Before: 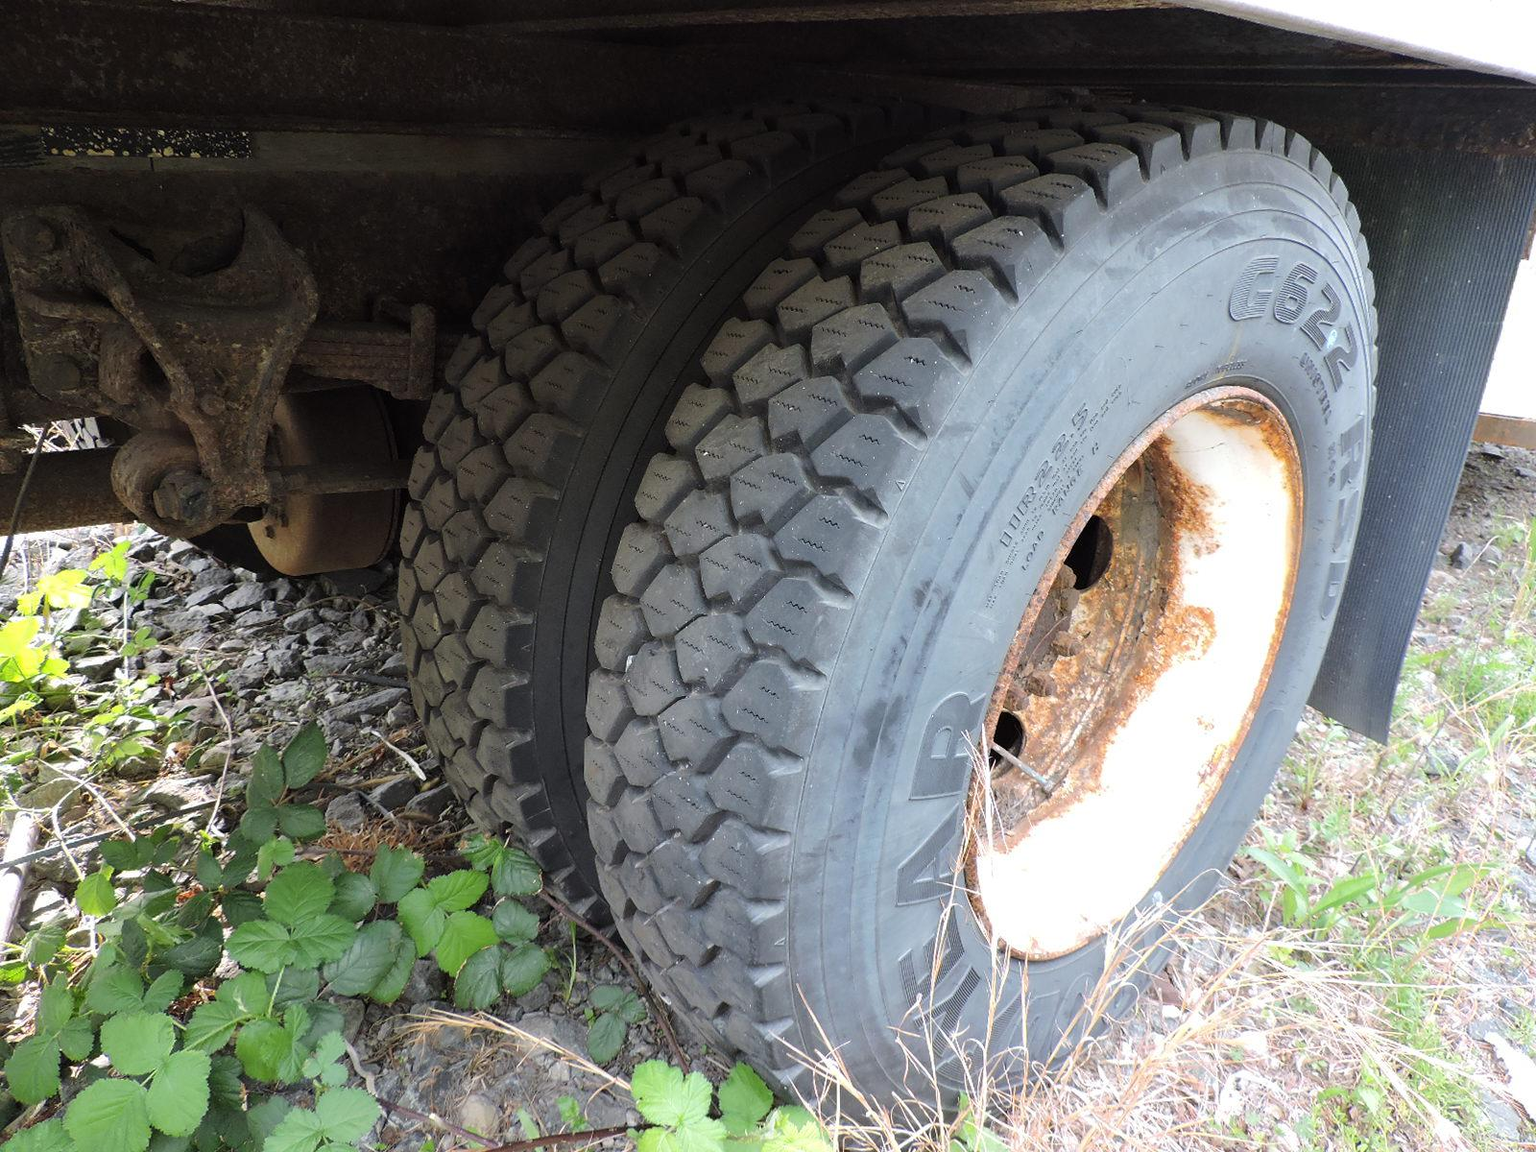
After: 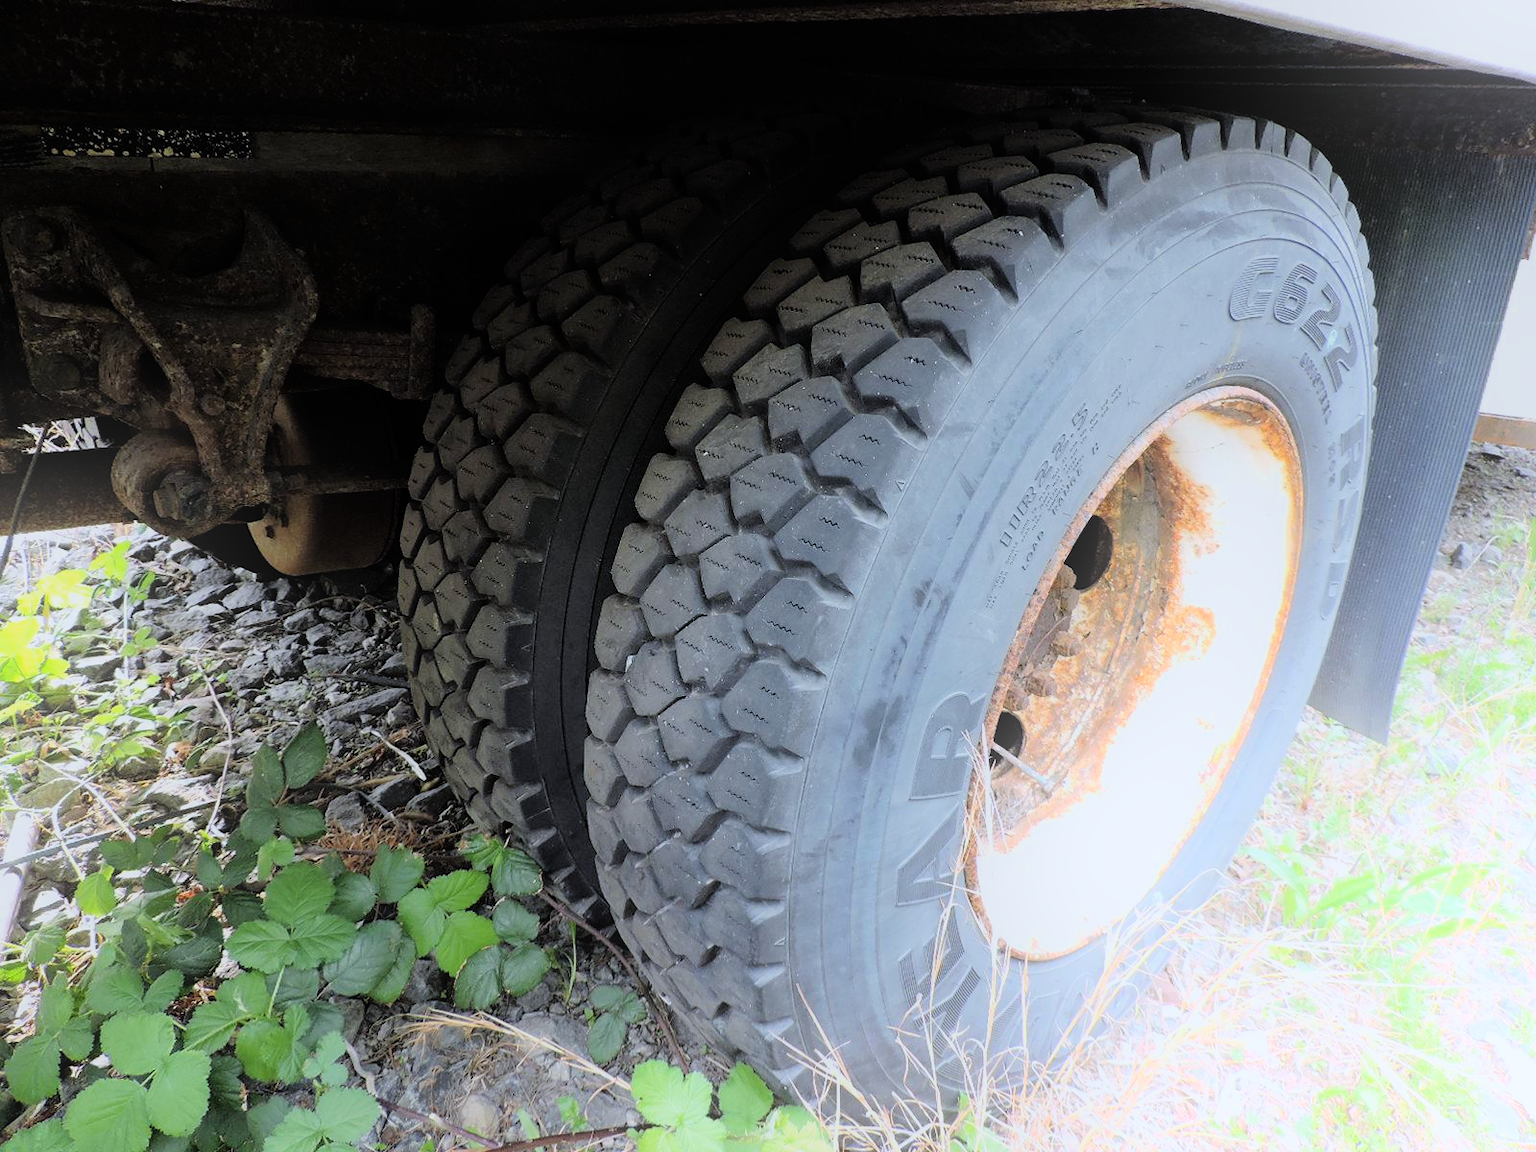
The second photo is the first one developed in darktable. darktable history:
filmic rgb: threshold 3 EV, hardness 4.17, latitude 50%, contrast 1.1, preserve chrominance max RGB, color science v6 (2022), contrast in shadows safe, contrast in highlights safe, enable highlight reconstruction true
bloom: on, module defaults
white balance: red 0.967, blue 1.049
